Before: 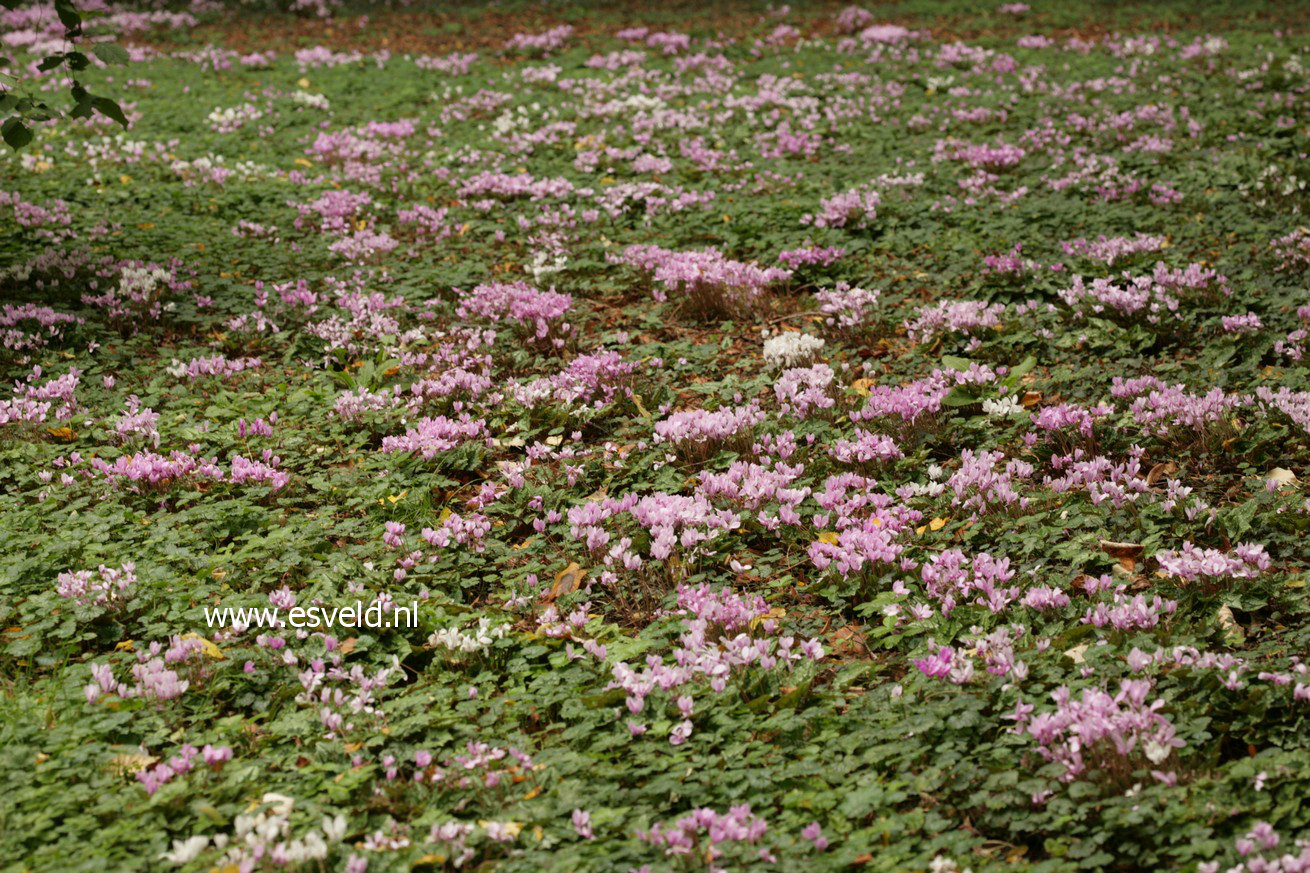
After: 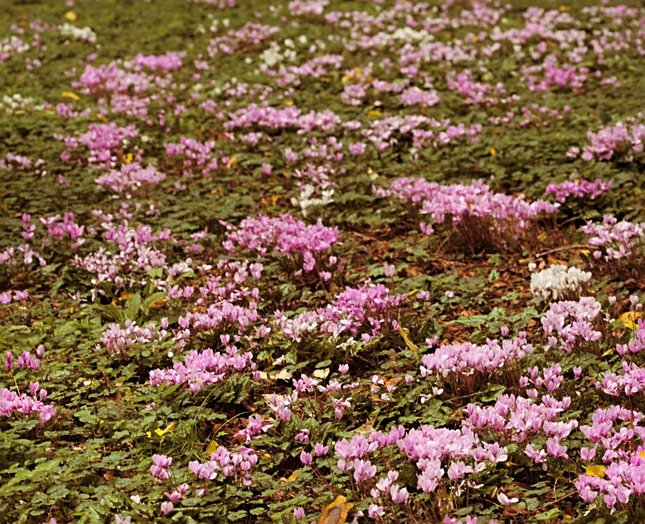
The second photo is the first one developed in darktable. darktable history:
crop: left 17.835%, top 7.675%, right 32.881%, bottom 32.213%
split-toning: highlights › hue 298.8°, highlights › saturation 0.73, compress 41.76%
color balance rgb: perceptual saturation grading › global saturation 20%, perceptual saturation grading › highlights -25%, perceptual saturation grading › shadows 25%, global vibrance 50%
sharpen: on, module defaults
